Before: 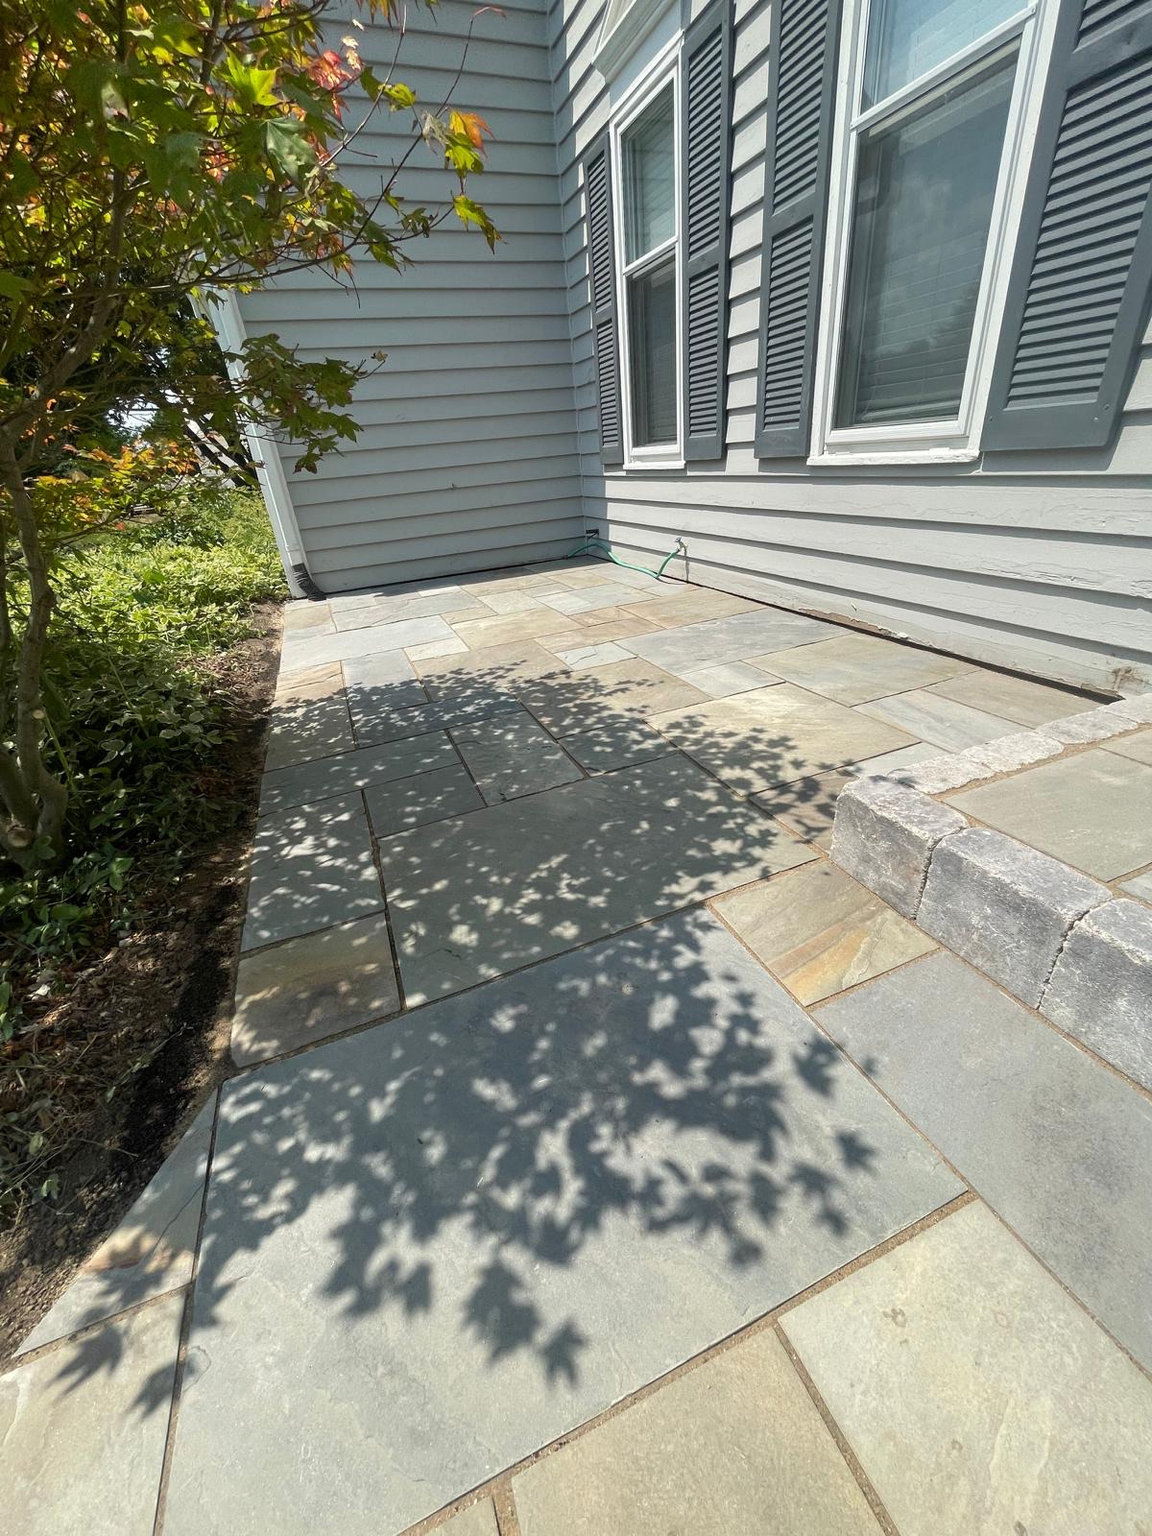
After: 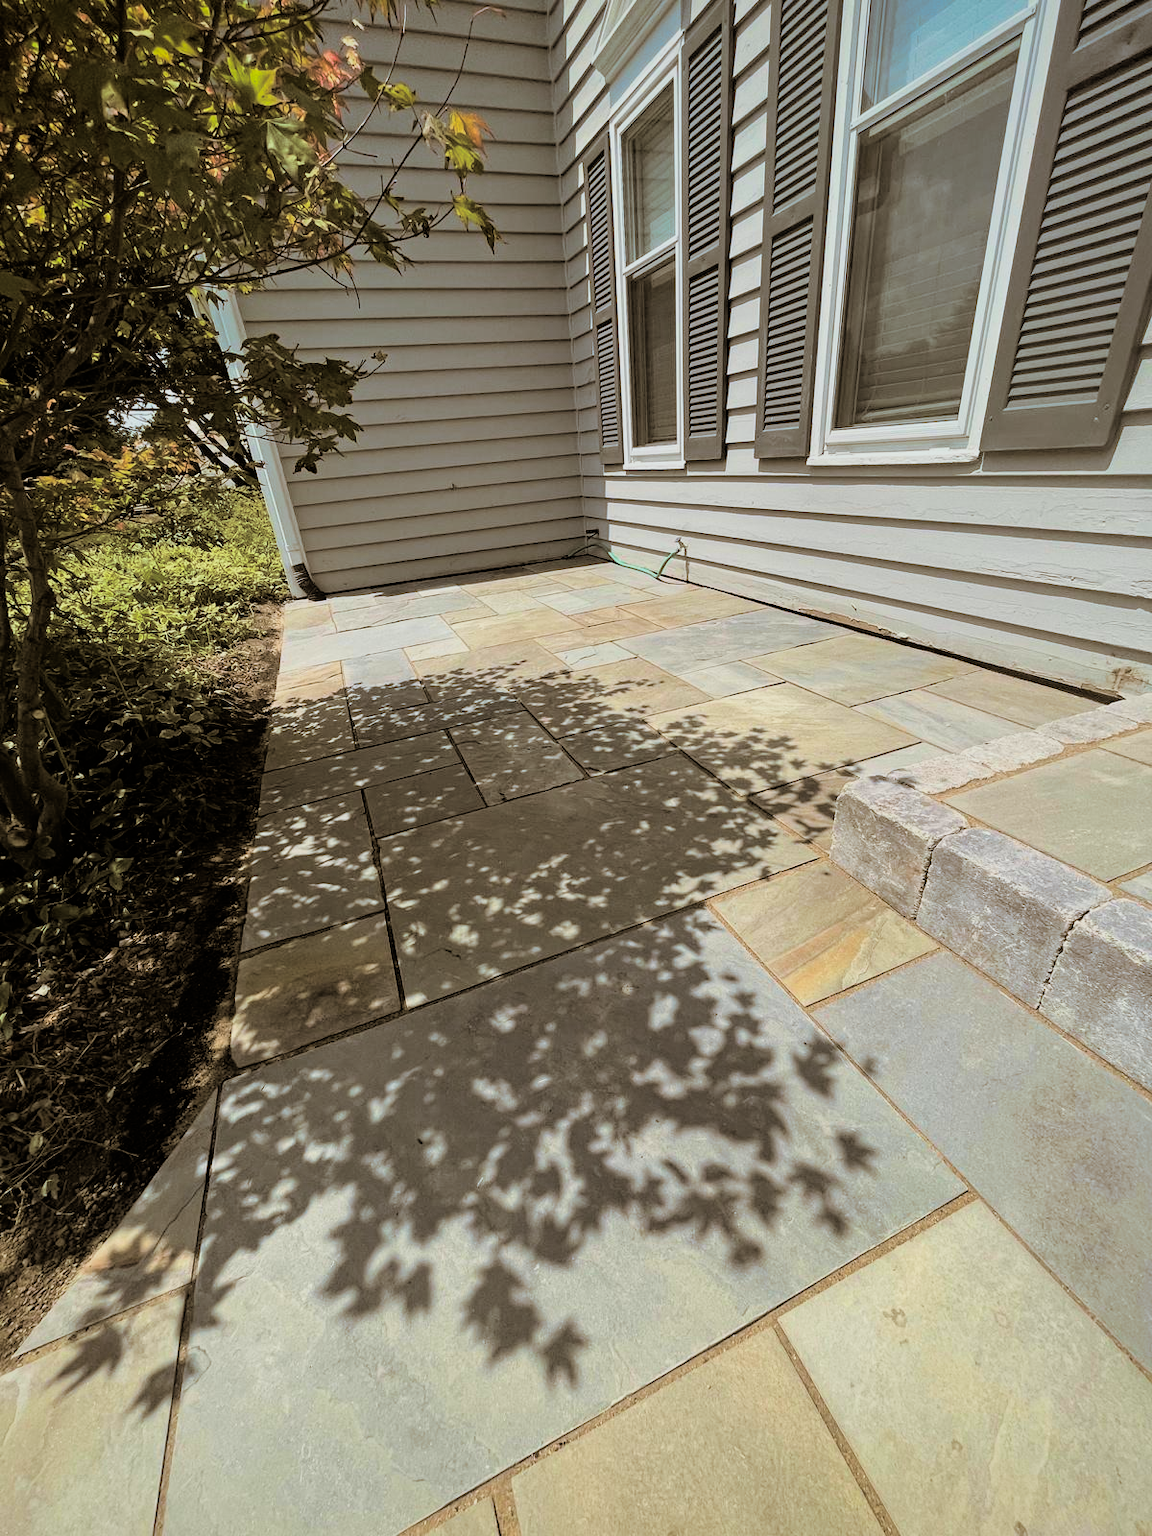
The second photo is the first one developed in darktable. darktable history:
vignetting: brightness -0.233, saturation 0.141
filmic rgb: threshold 3 EV, hardness 4.17, latitude 50%, contrast 1.1, preserve chrominance max RGB, color science v6 (2022), contrast in shadows safe, contrast in highlights safe, enable highlight reconstruction true
haze removal: compatibility mode true, adaptive false
split-toning: shadows › hue 37.98°, highlights › hue 185.58°, balance -55.261
velvia: on, module defaults
